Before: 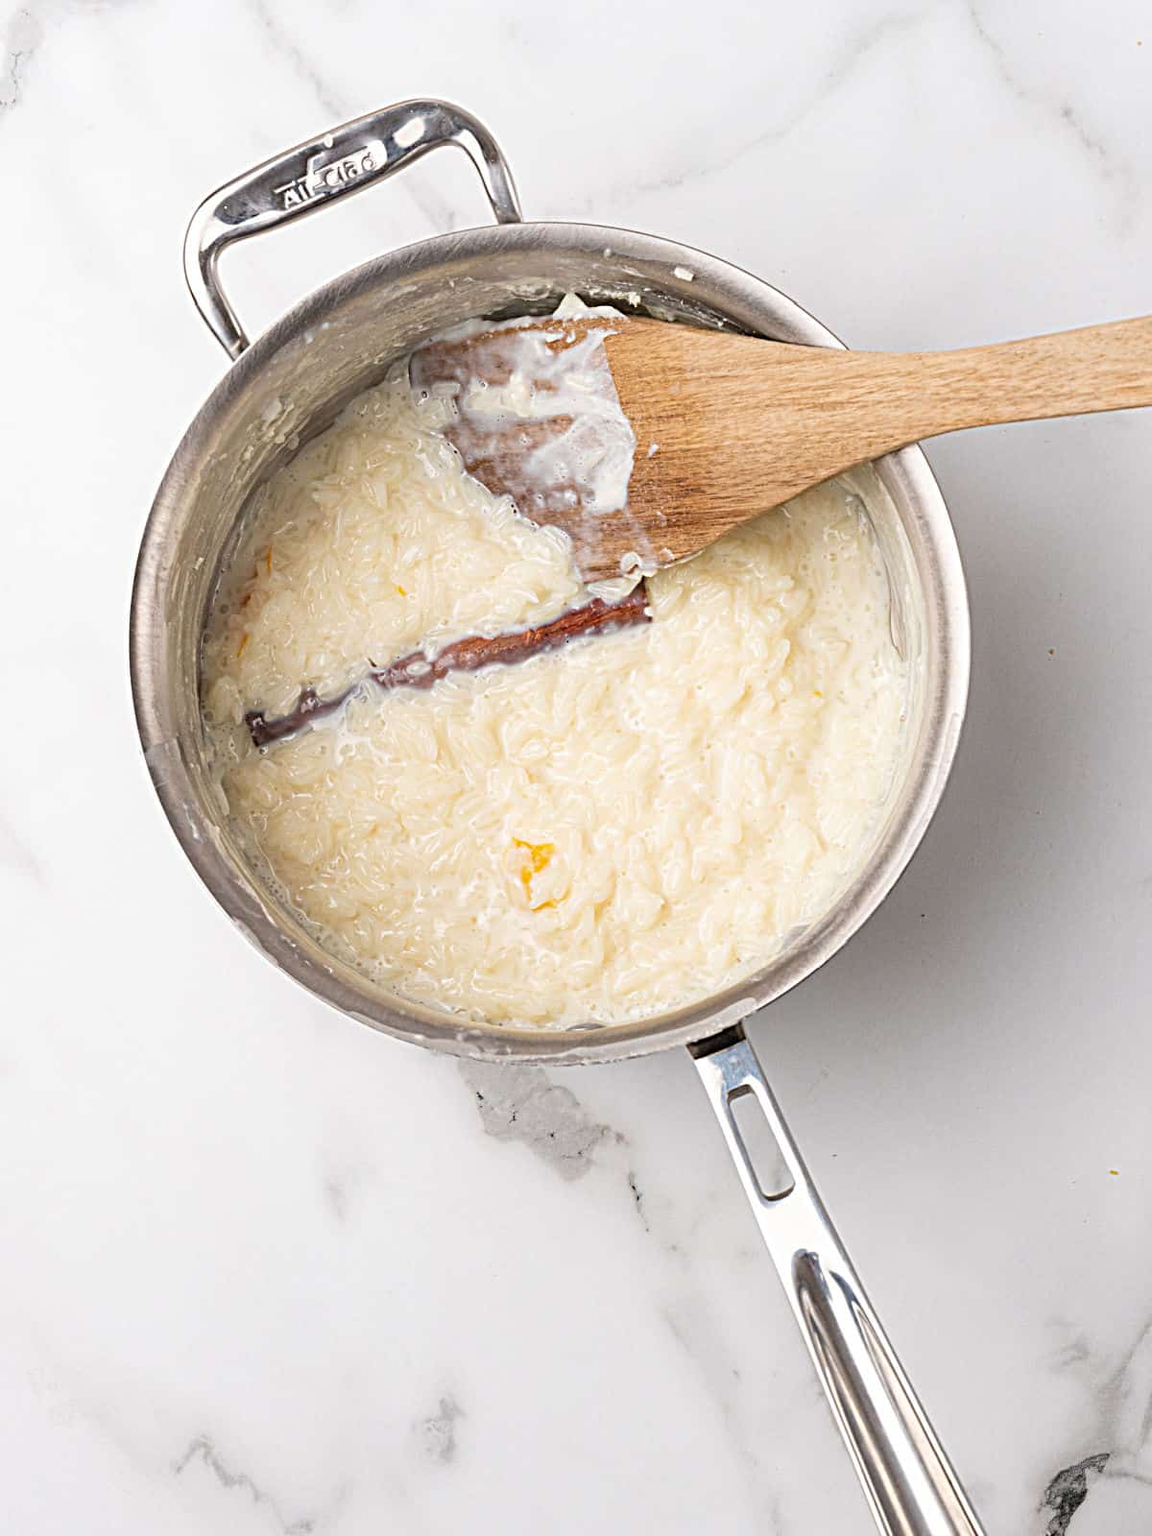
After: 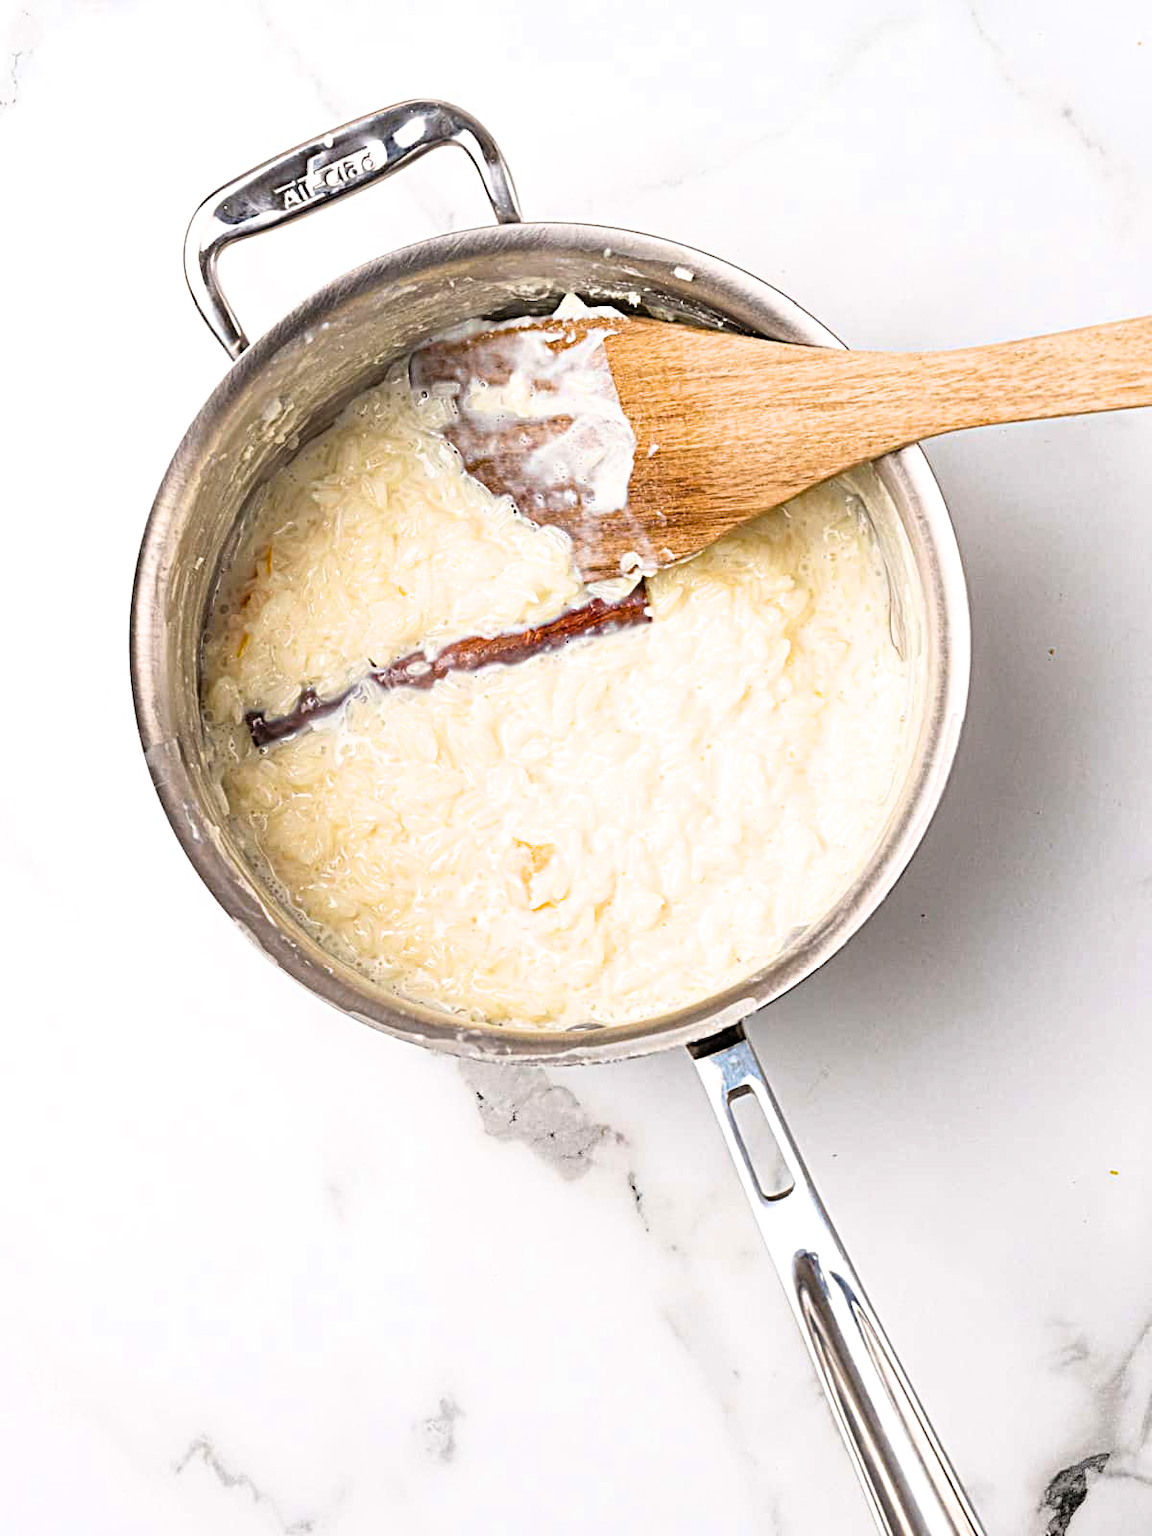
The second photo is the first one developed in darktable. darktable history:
color balance rgb: perceptual saturation grading › global saturation 25.149%, global vibrance 20%
filmic rgb: black relative exposure -9.14 EV, white relative exposure 2.3 EV, hardness 7.53
tone equalizer: on, module defaults
